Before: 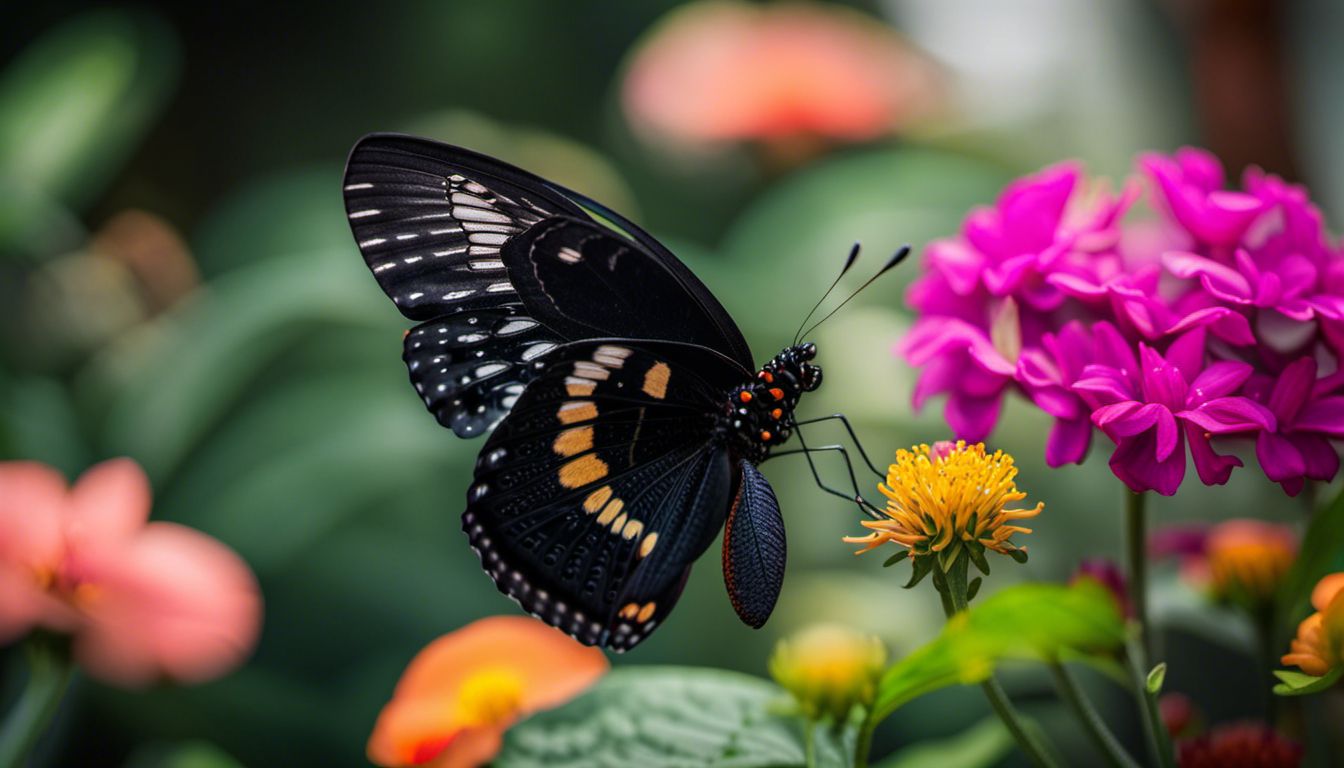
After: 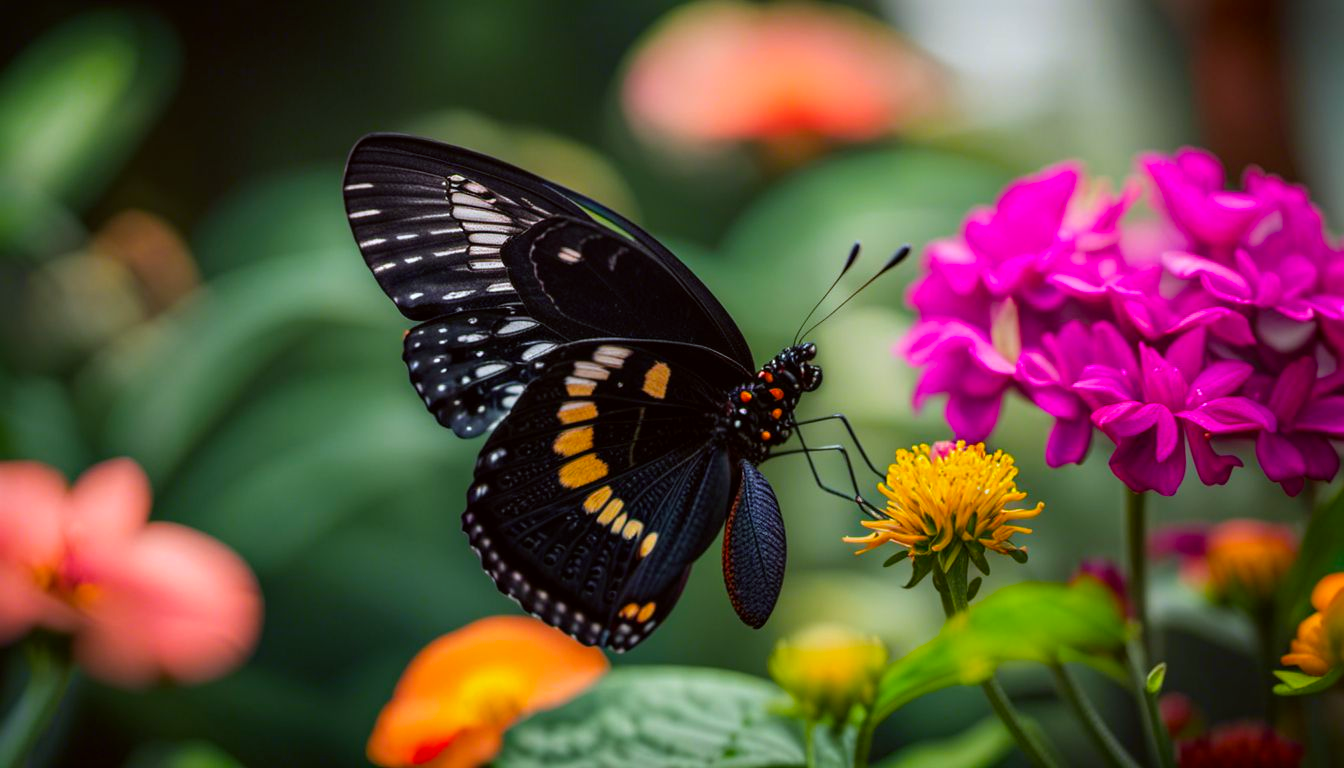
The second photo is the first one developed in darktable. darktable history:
color correction: highlights a* -2.73, highlights b* -2.09, shadows a* 2.41, shadows b* 2.73
color balance rgb: perceptual saturation grading › global saturation 20%, global vibrance 20%
